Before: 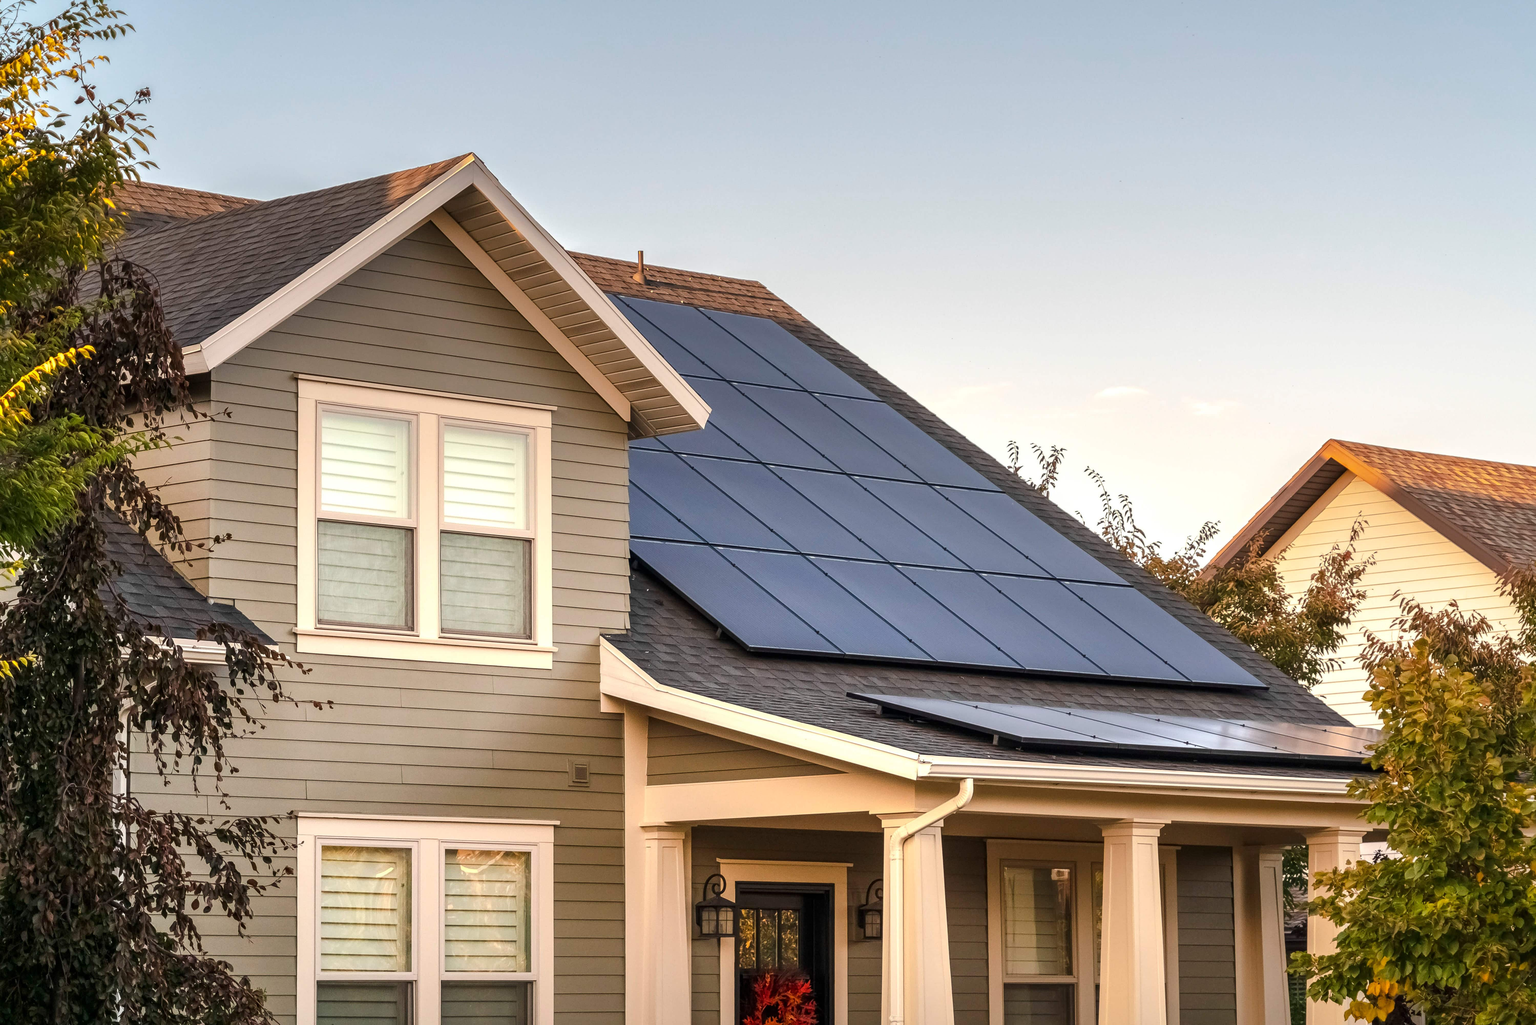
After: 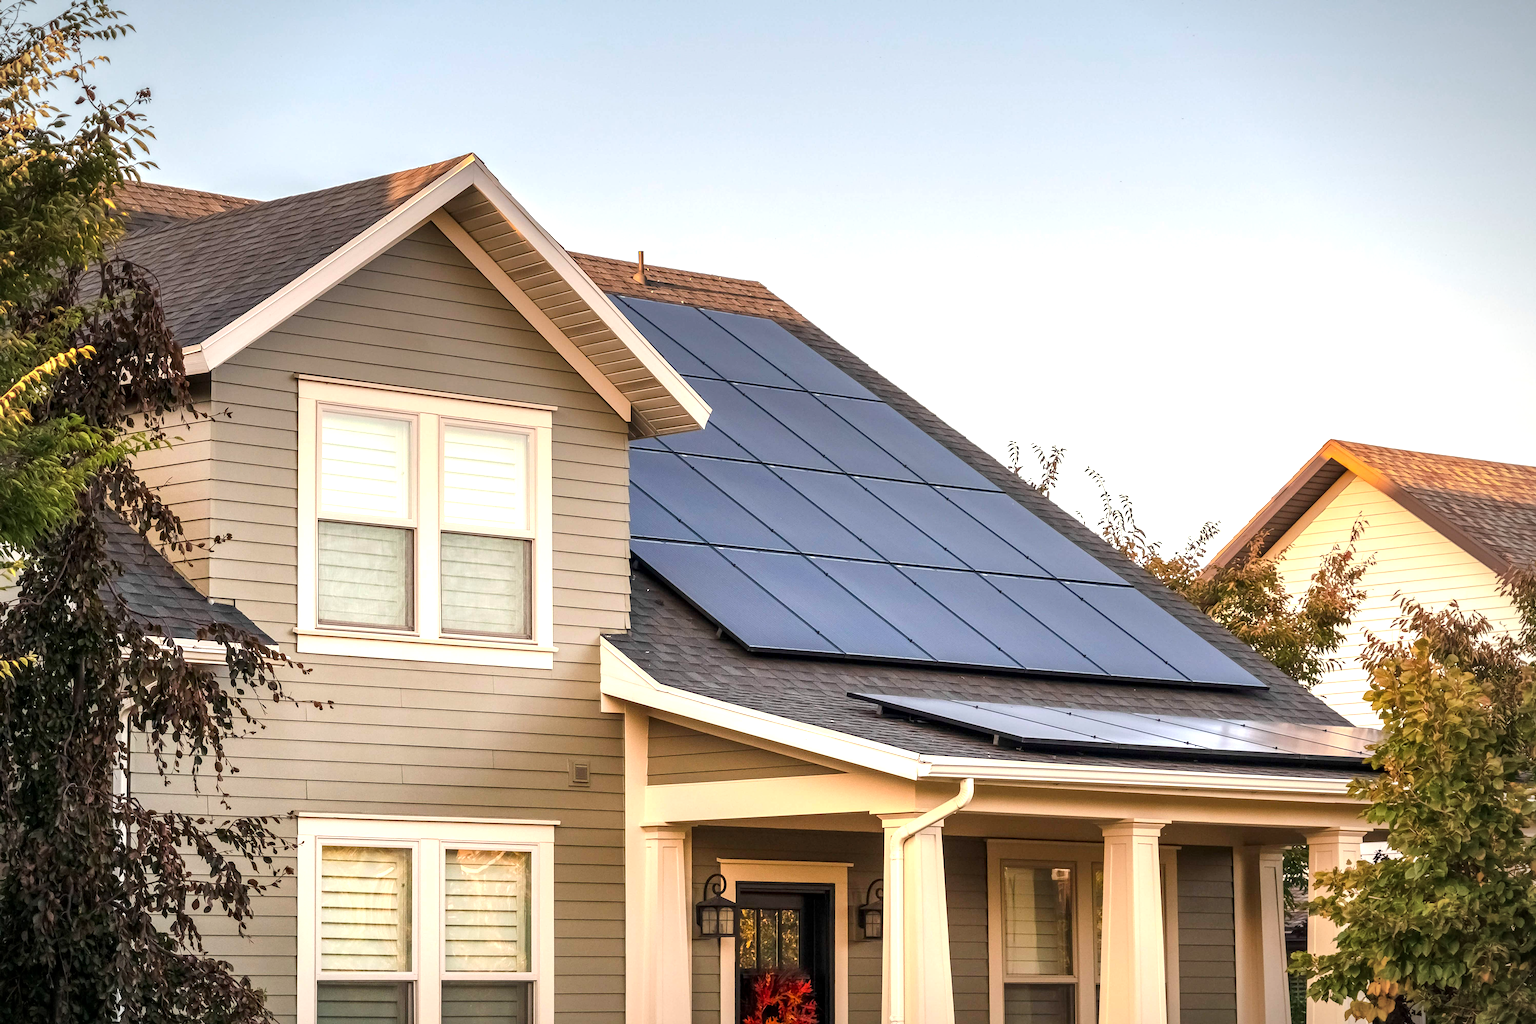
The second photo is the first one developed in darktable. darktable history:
exposure: black level correction 0.001, exposure 0.5 EV, compensate exposure bias true, compensate highlight preservation false
vignetting: on, module defaults
